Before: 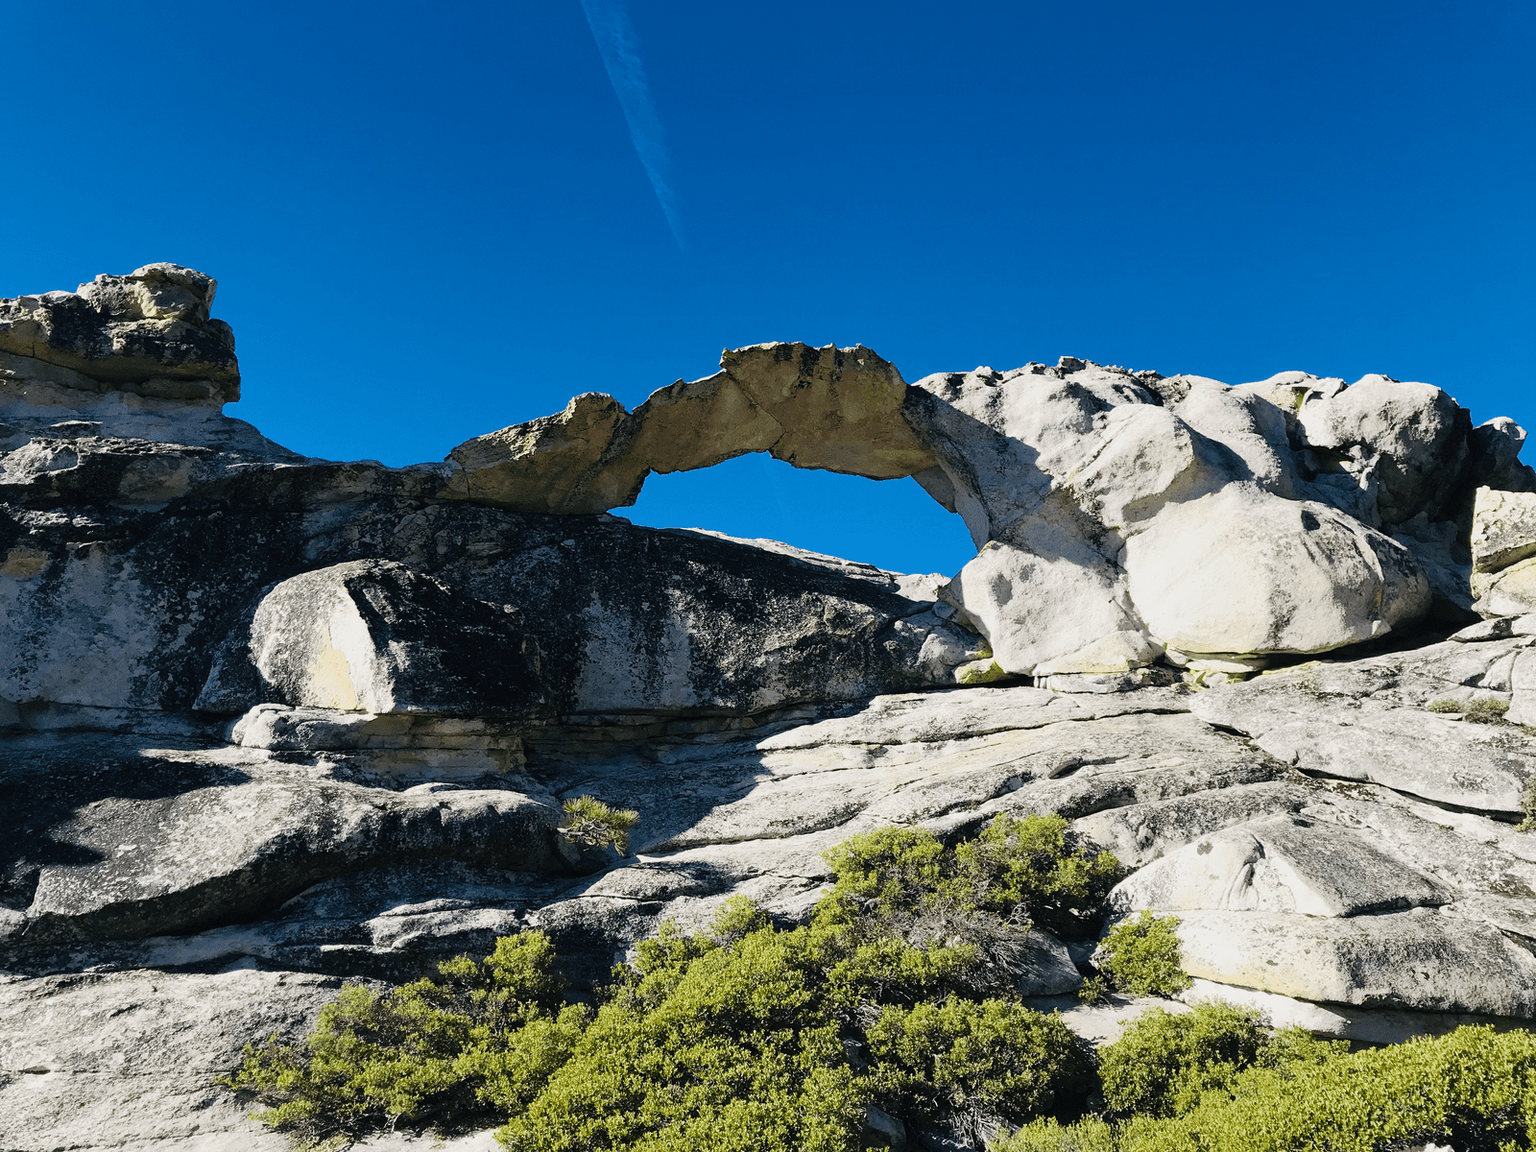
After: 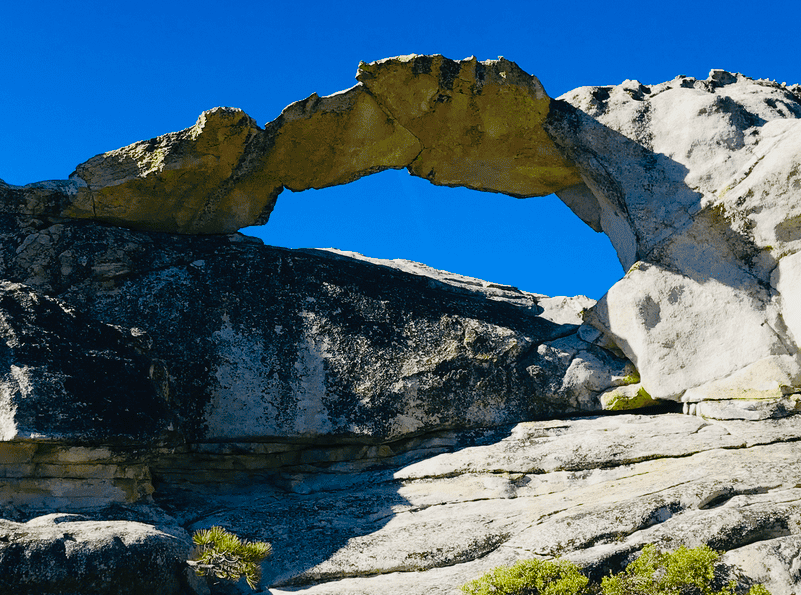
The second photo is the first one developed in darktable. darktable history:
crop: left 24.656%, top 25.232%, right 25.231%, bottom 25.179%
color balance rgb: perceptual saturation grading › global saturation 24.479%, perceptual saturation grading › highlights -24.098%, perceptual saturation grading › mid-tones 23.716%, perceptual saturation grading › shadows 40.278%, global vibrance 20%
contrast brightness saturation: contrast -0.016, brightness -0.009, saturation 0.028
